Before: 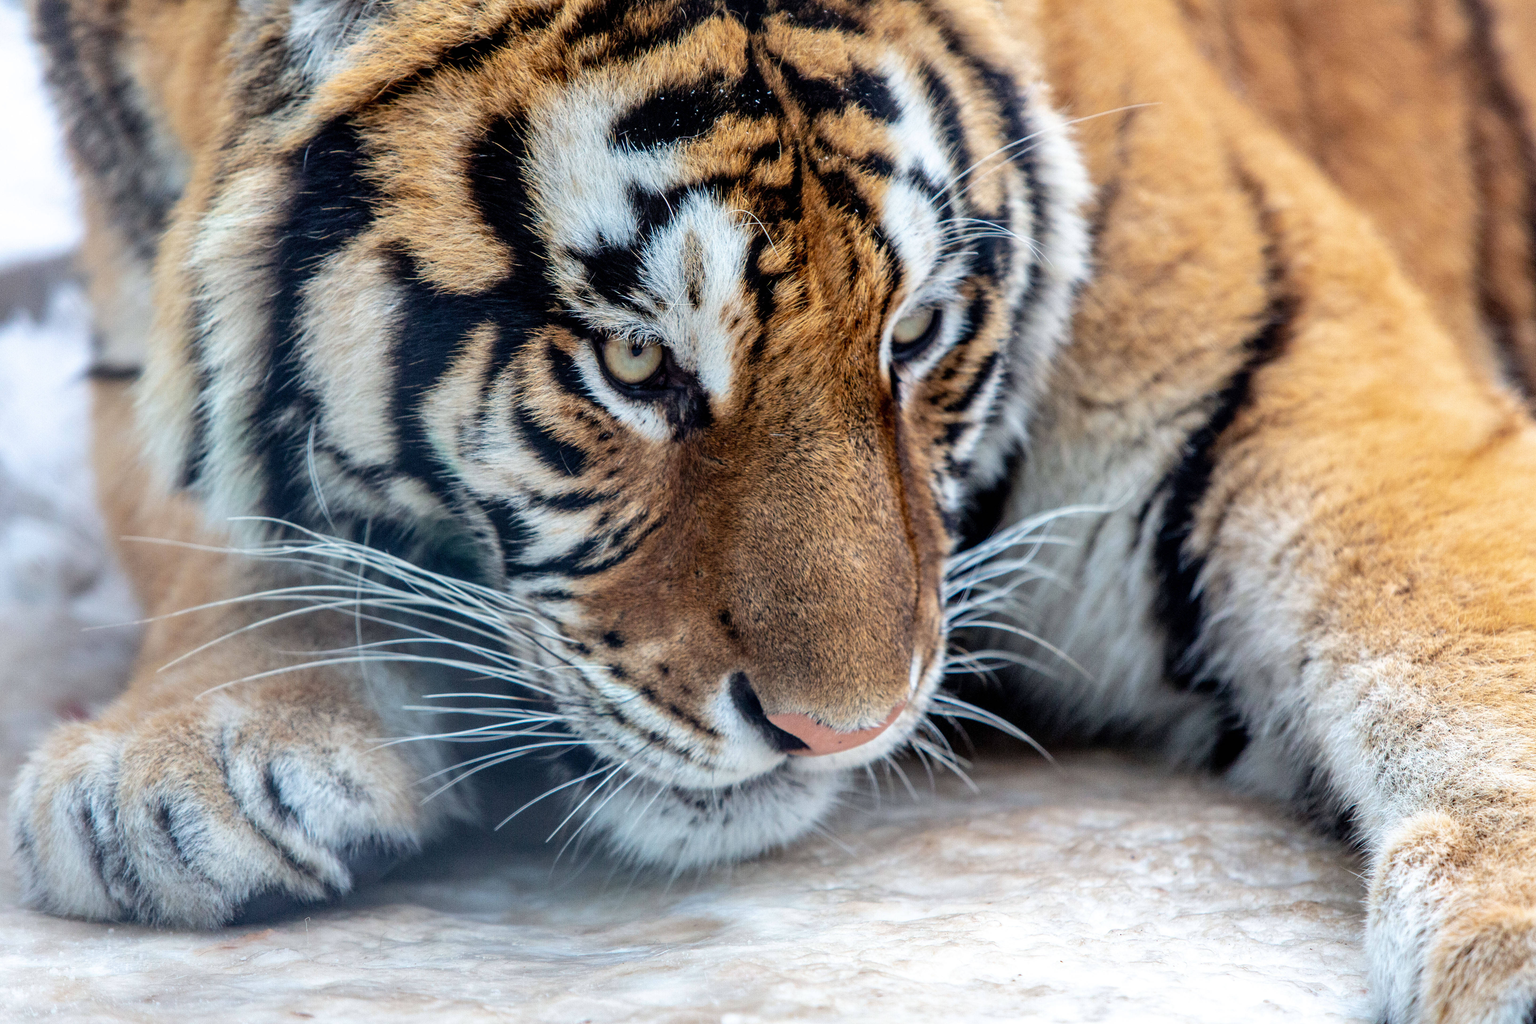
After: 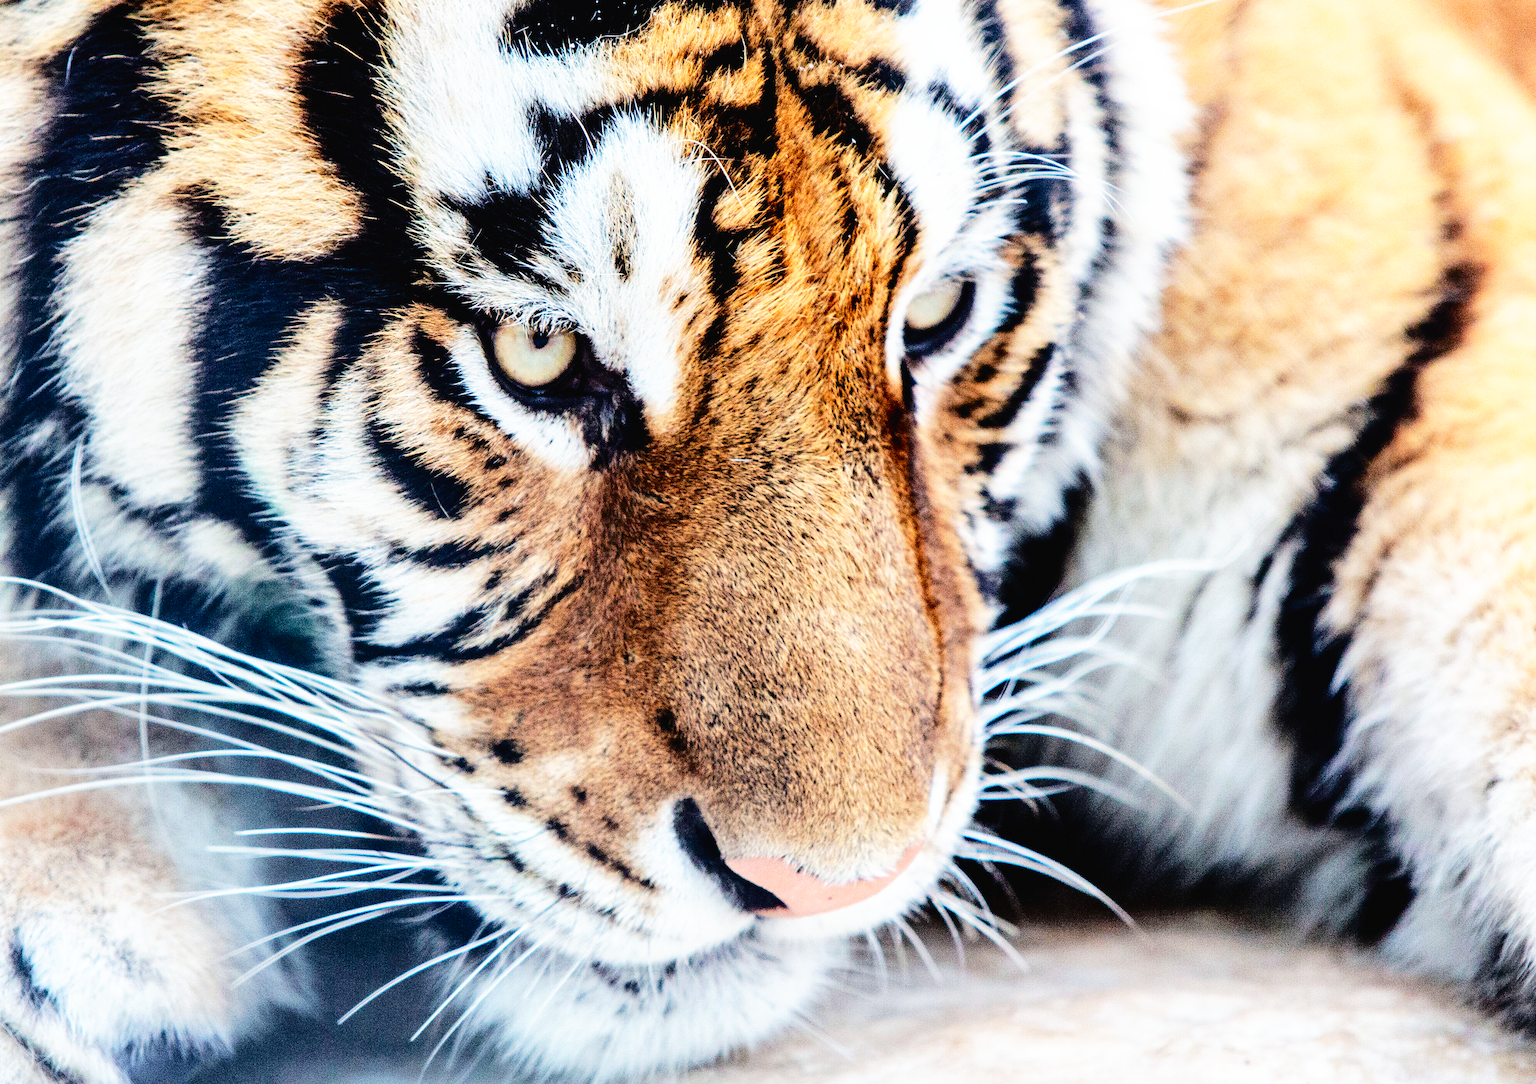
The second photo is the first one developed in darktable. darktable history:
tone curve: curves: ch0 [(0, 0) (0.003, 0.015) (0.011, 0.021) (0.025, 0.032) (0.044, 0.046) (0.069, 0.062) (0.1, 0.08) (0.136, 0.117) (0.177, 0.165) (0.224, 0.221) (0.277, 0.298) (0.335, 0.385) (0.399, 0.469) (0.468, 0.558) (0.543, 0.637) (0.623, 0.708) (0.709, 0.771) (0.801, 0.84) (0.898, 0.907) (1, 1)], color space Lab, independent channels, preserve colors none
base curve: curves: ch0 [(0, 0) (0.007, 0.004) (0.027, 0.03) (0.046, 0.07) (0.207, 0.54) (0.442, 0.872) (0.673, 0.972) (1, 1)], preserve colors none
crop and rotate: left 16.775%, top 10.941%, right 13.033%, bottom 14.715%
